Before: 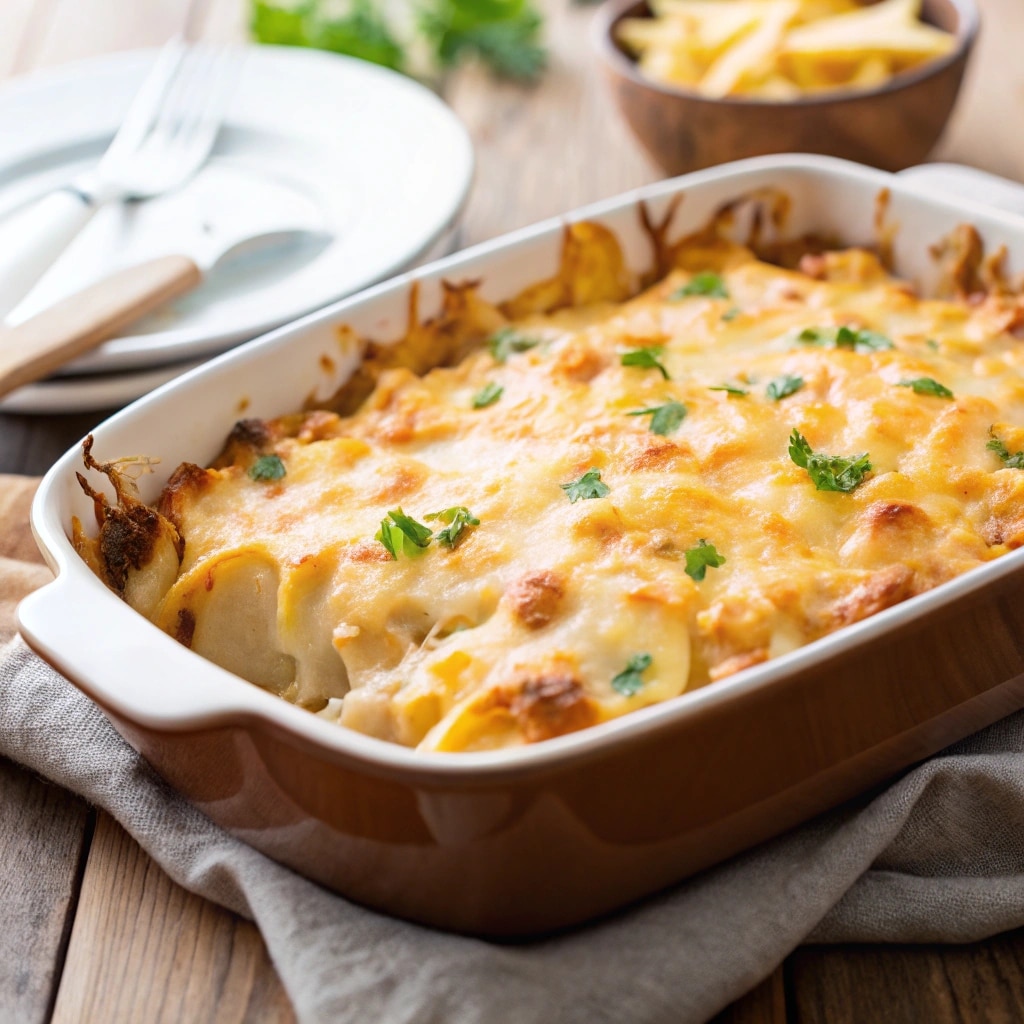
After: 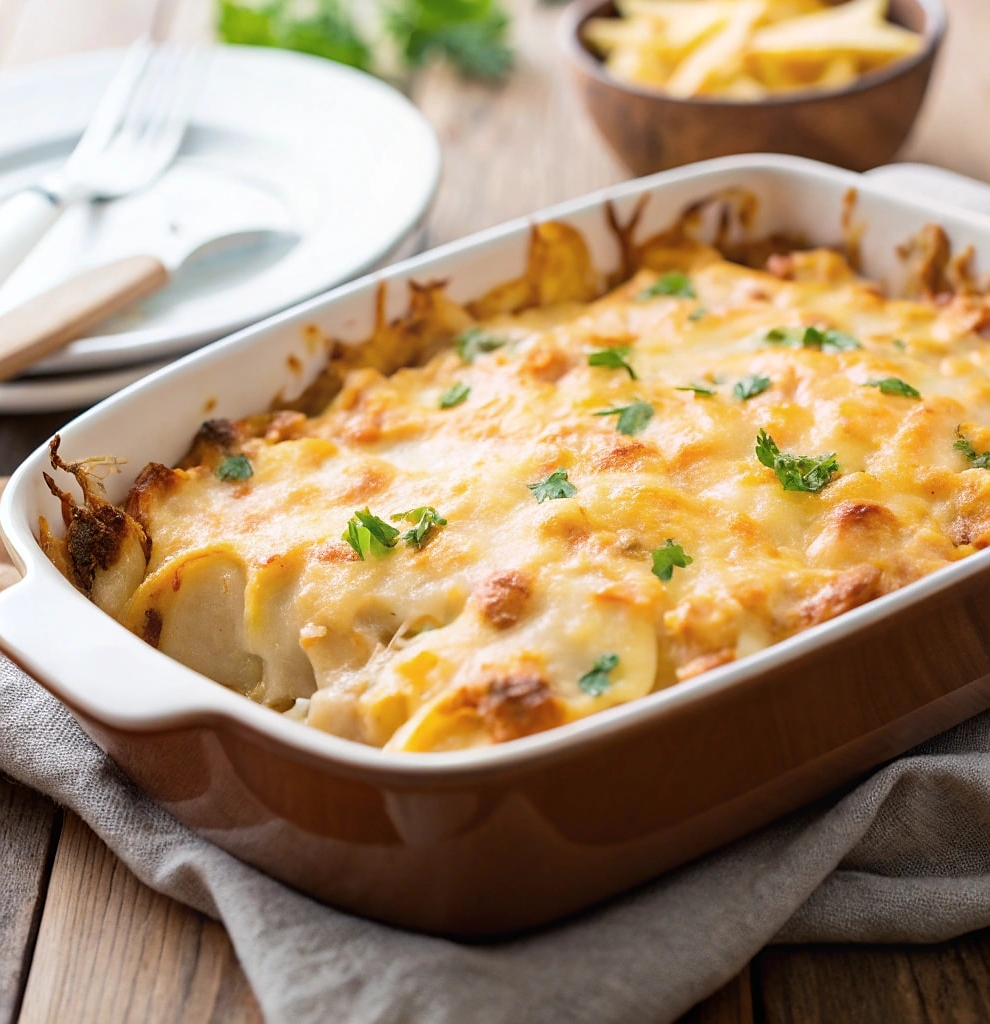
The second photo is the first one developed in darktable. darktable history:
sharpen: radius 1
color correction: saturation 0.98
crop and rotate: left 3.238%
